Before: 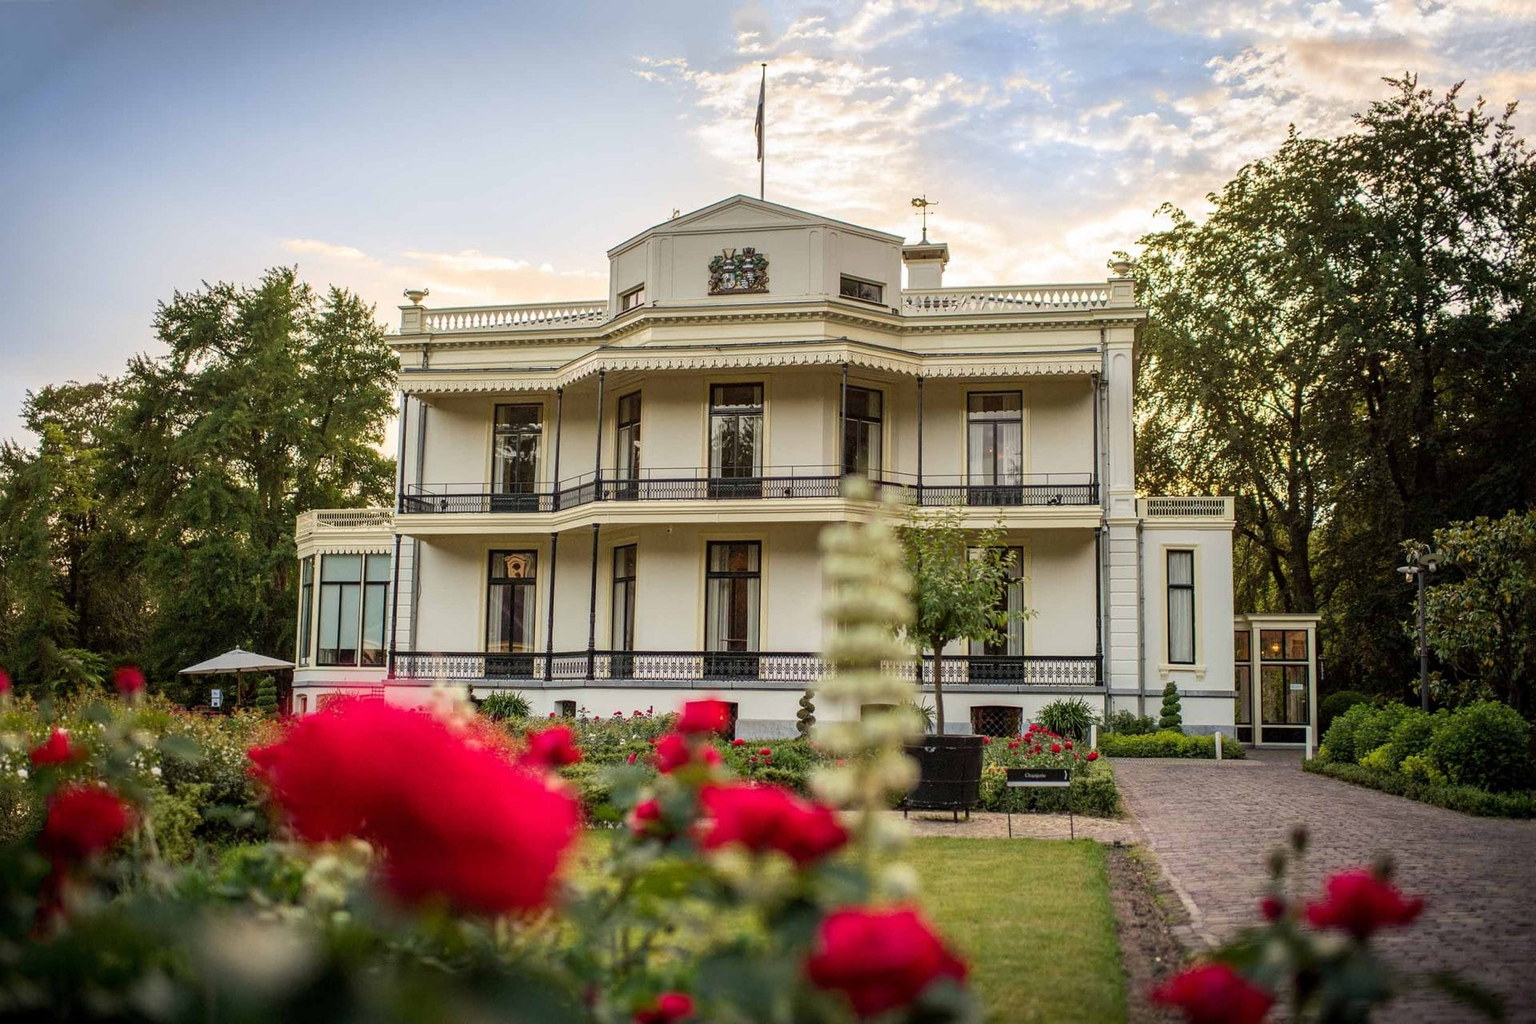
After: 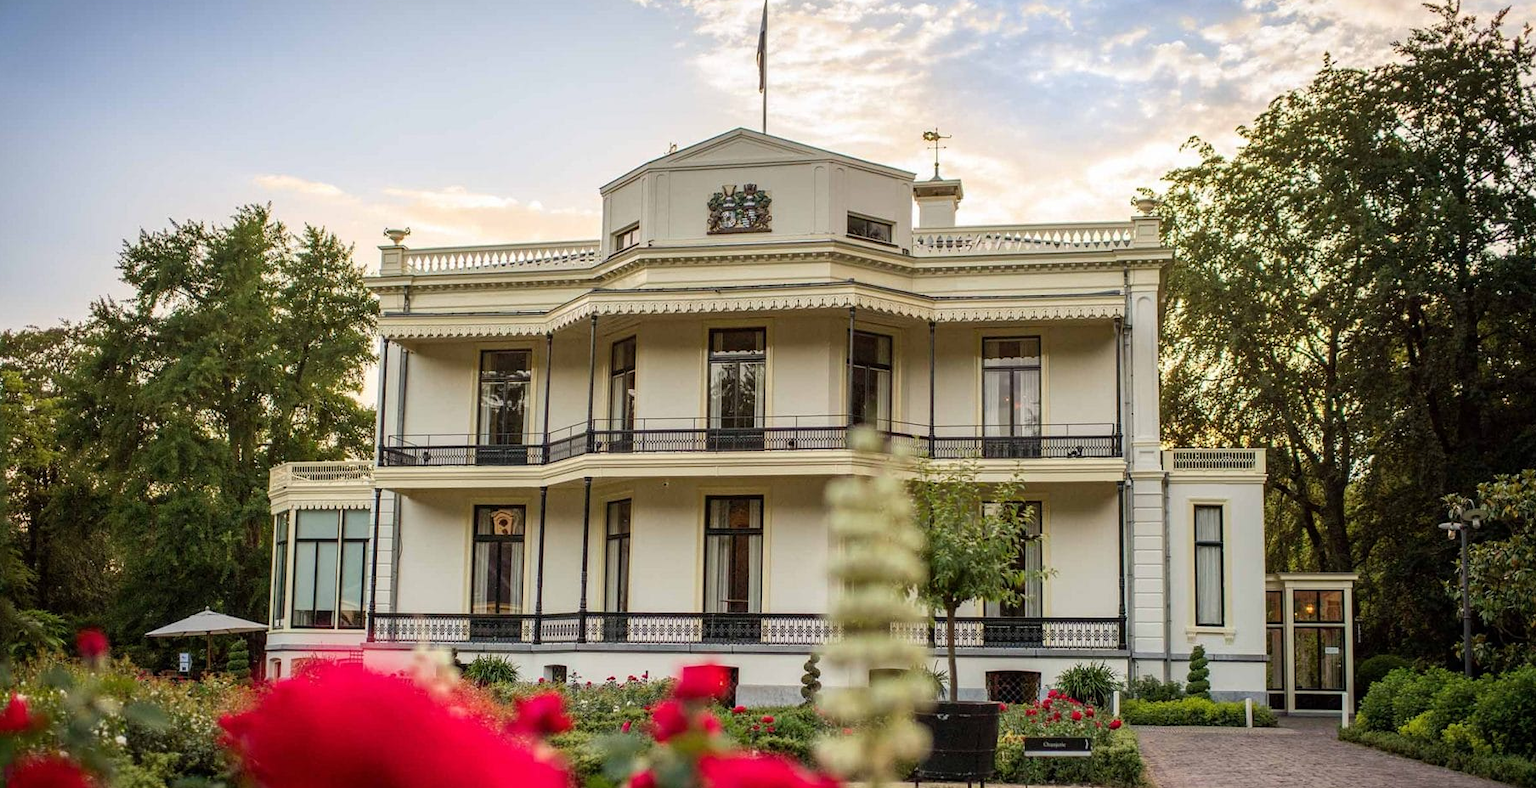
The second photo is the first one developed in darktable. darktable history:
crop: left 2.804%, top 7.268%, right 2.989%, bottom 20.155%
